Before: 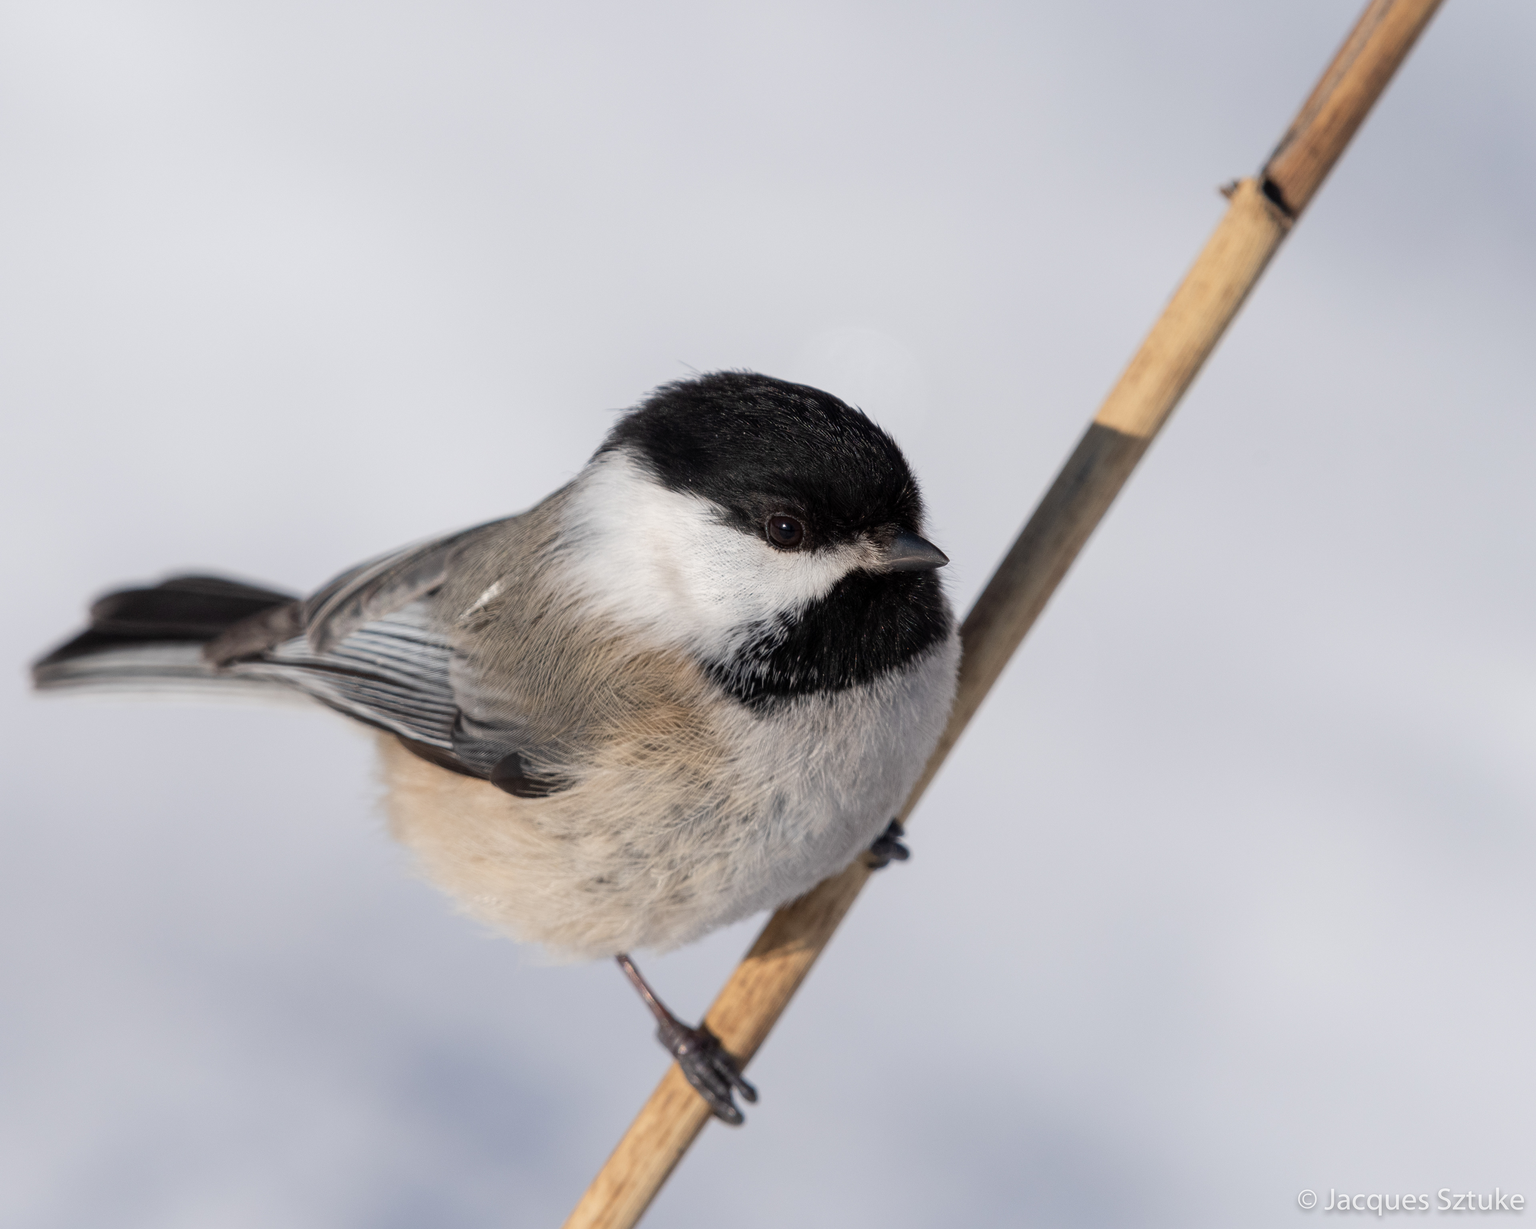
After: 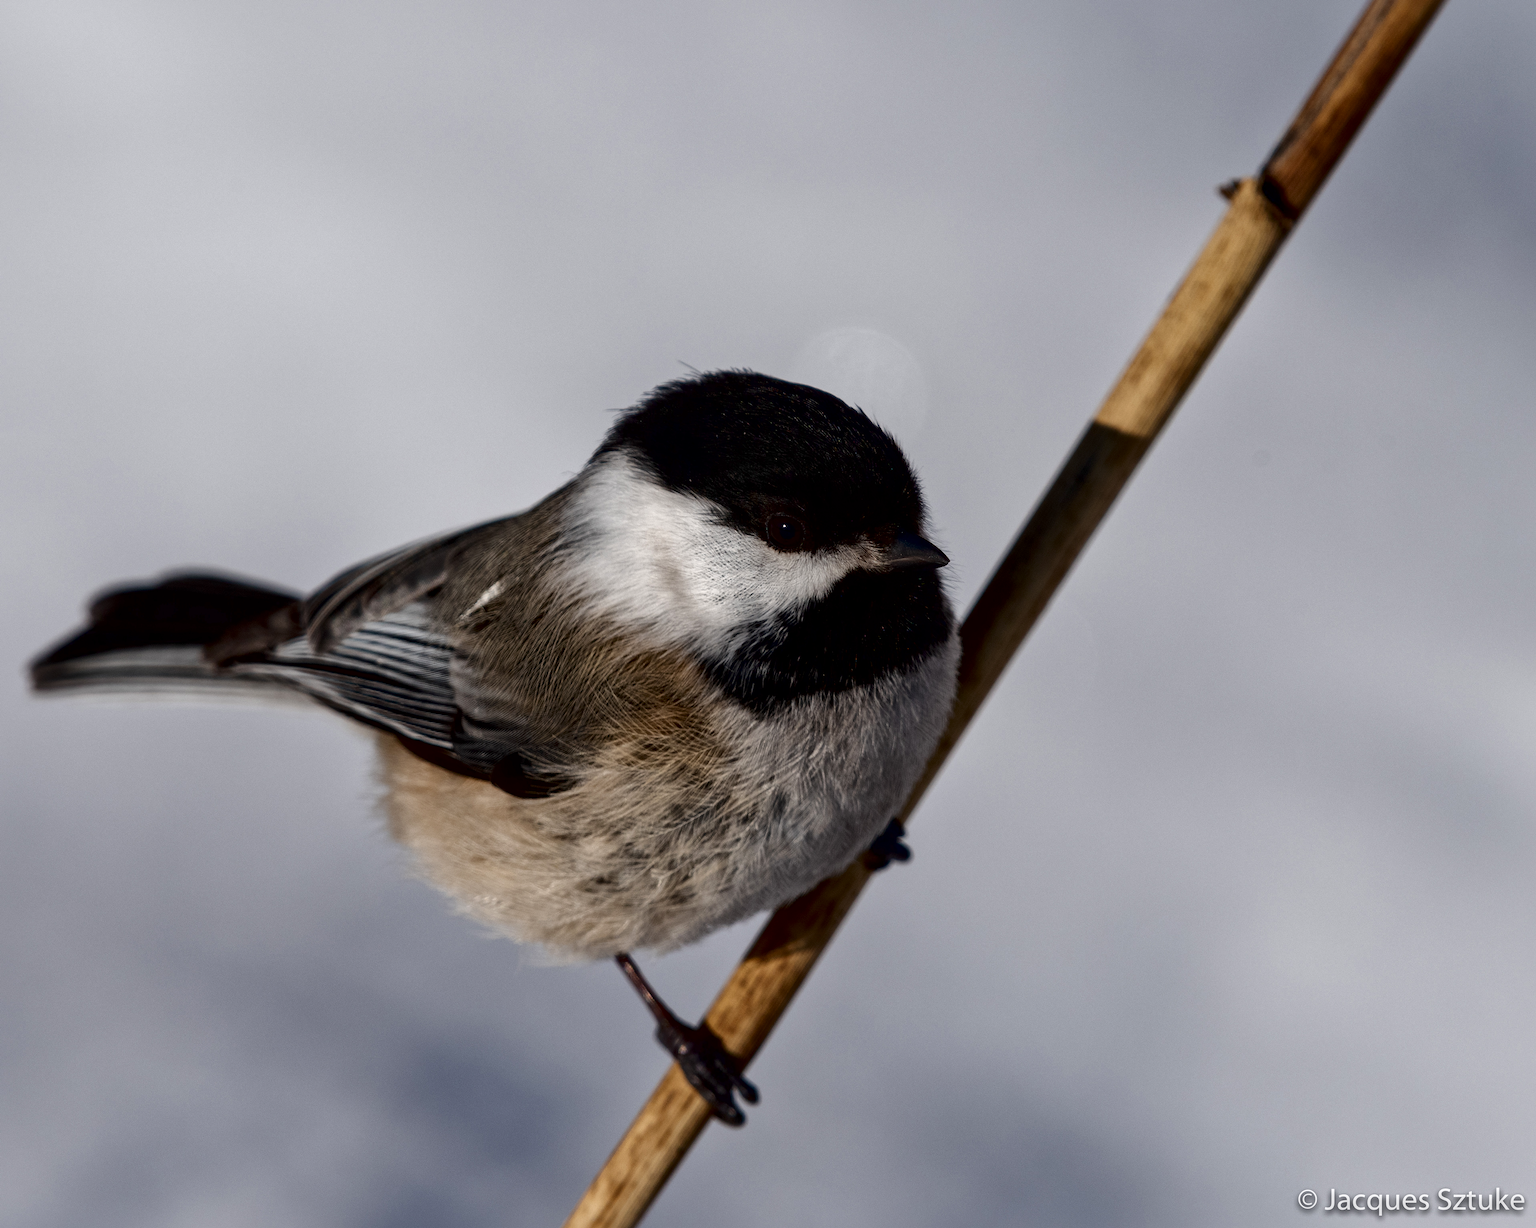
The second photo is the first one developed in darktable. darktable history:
contrast brightness saturation: contrast 0.09, brightness -0.59, saturation 0.17
local contrast: mode bilateral grid, contrast 25, coarseness 60, detail 151%, midtone range 0.2
